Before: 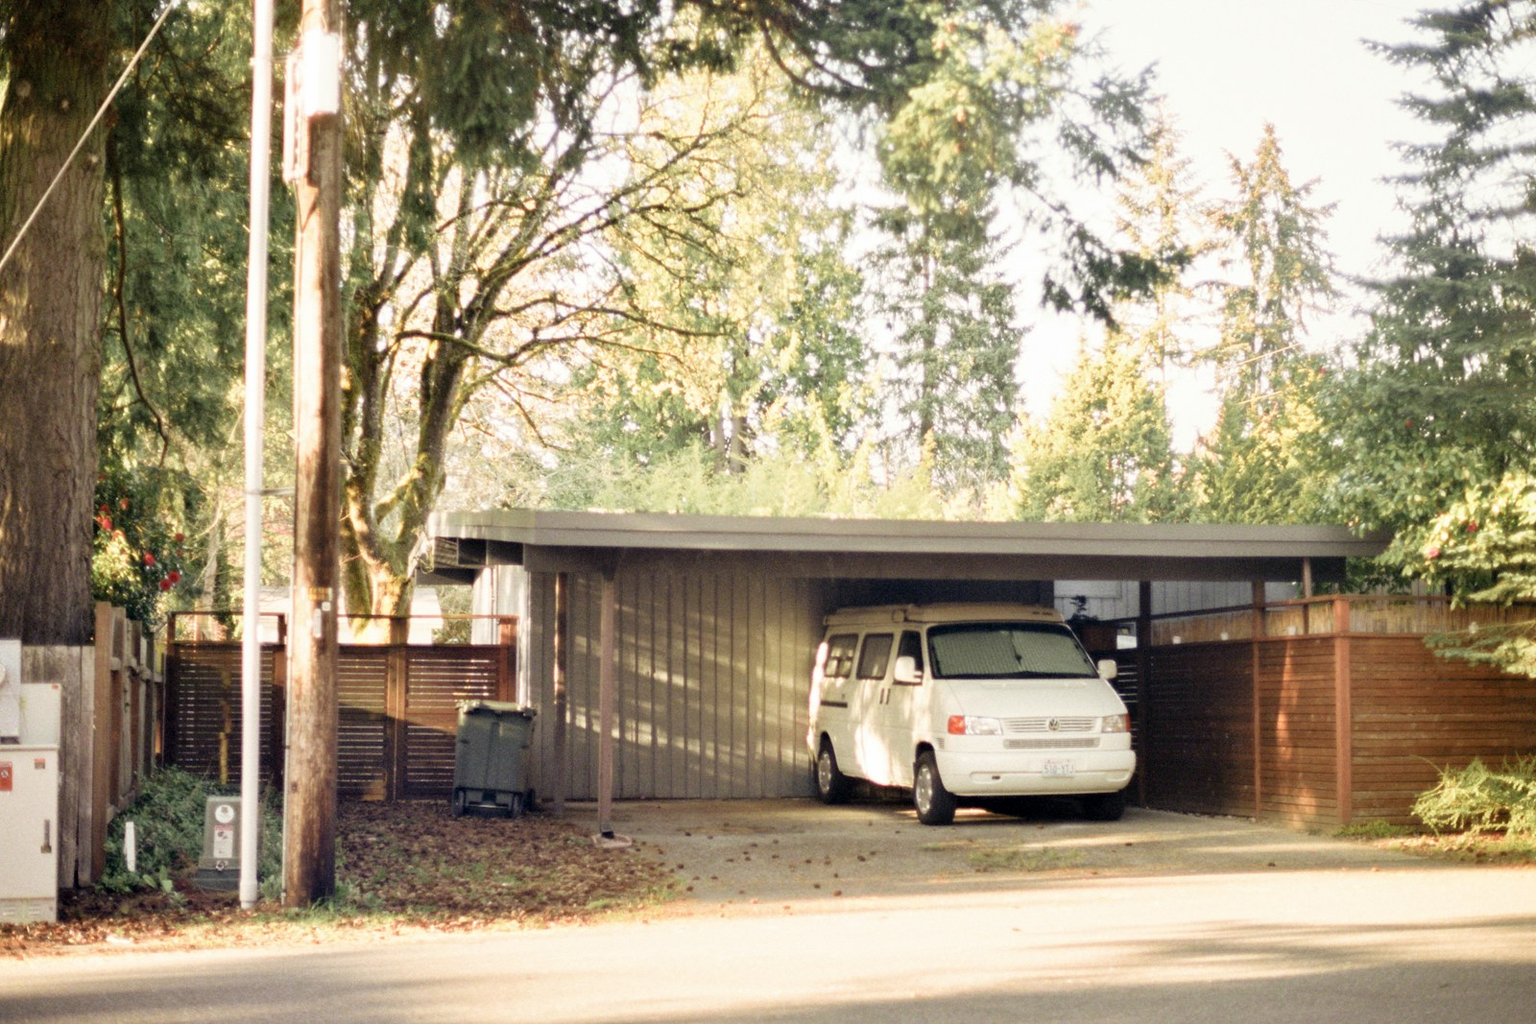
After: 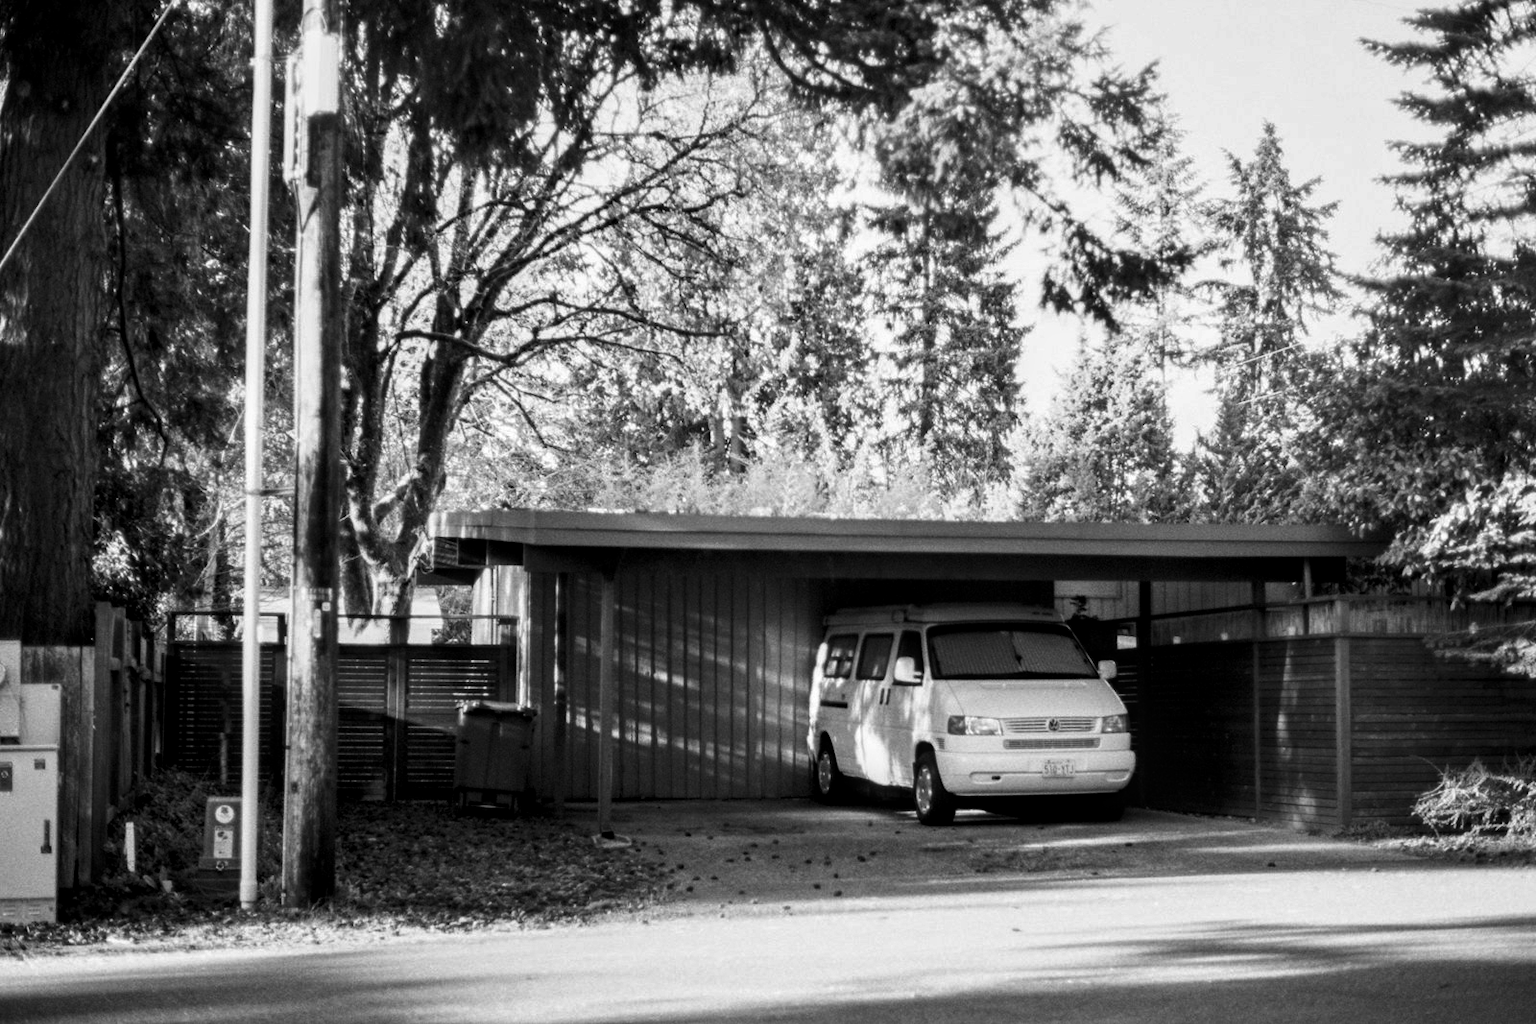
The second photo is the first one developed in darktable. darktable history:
local contrast: detail 130%
contrast brightness saturation: contrast -0.03, brightness -0.59, saturation -1
